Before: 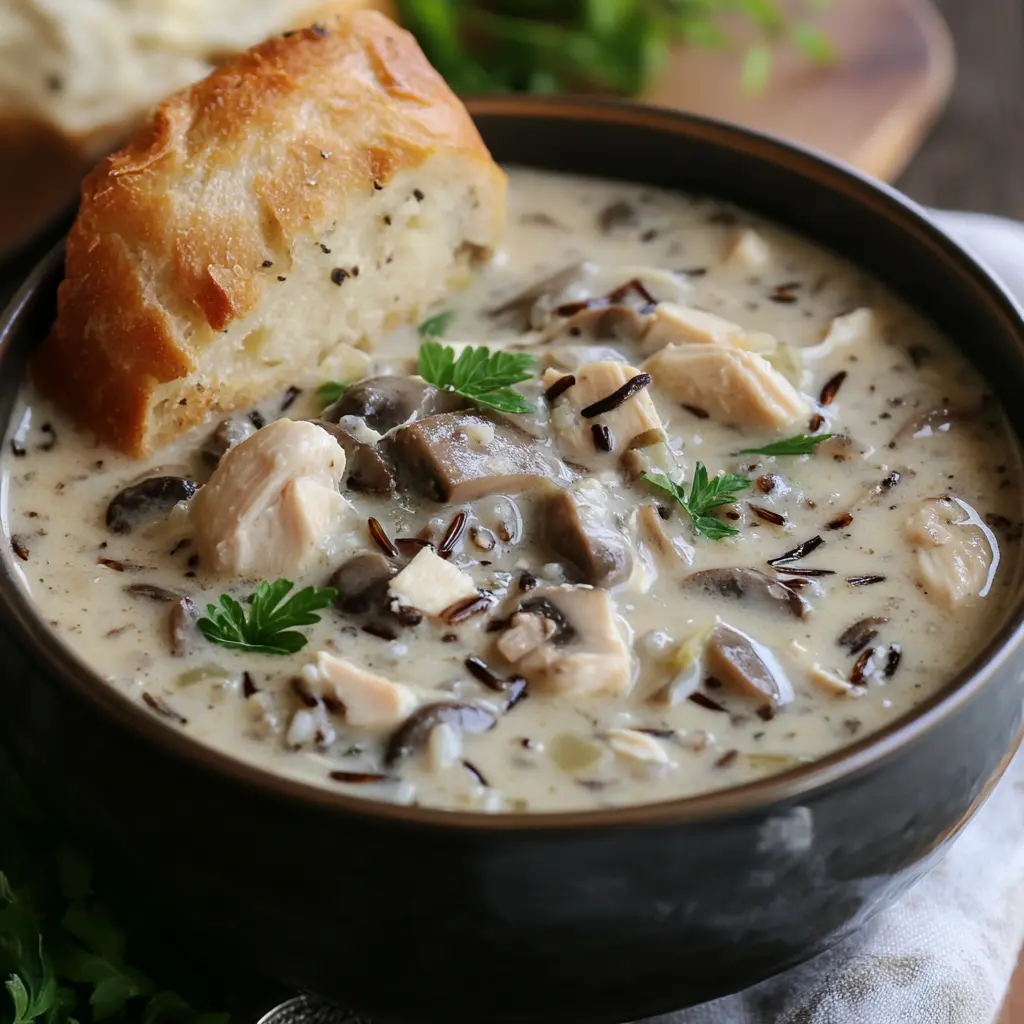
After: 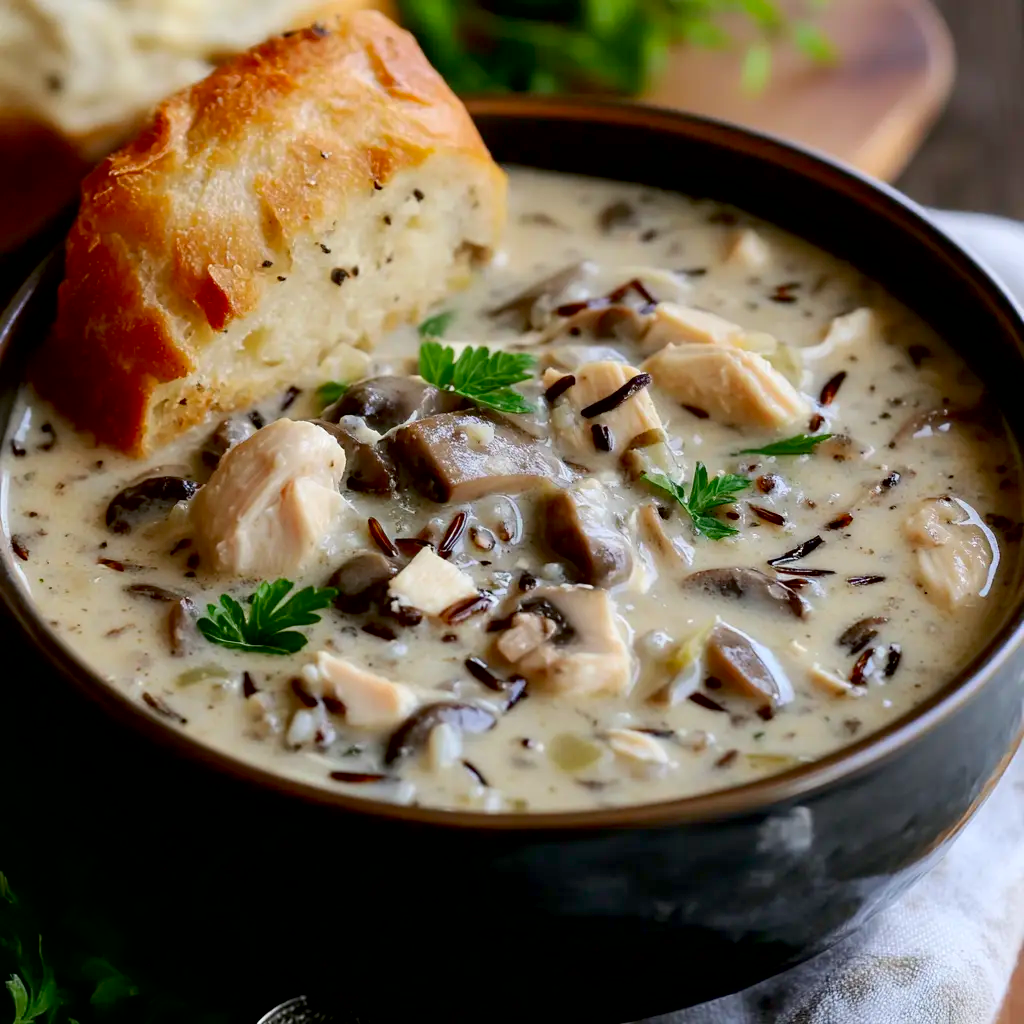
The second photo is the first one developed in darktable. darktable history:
contrast brightness saturation: contrast 0.09, saturation 0.28
exposure: black level correction 0.01, exposure 0.011 EV, compensate highlight preservation false
